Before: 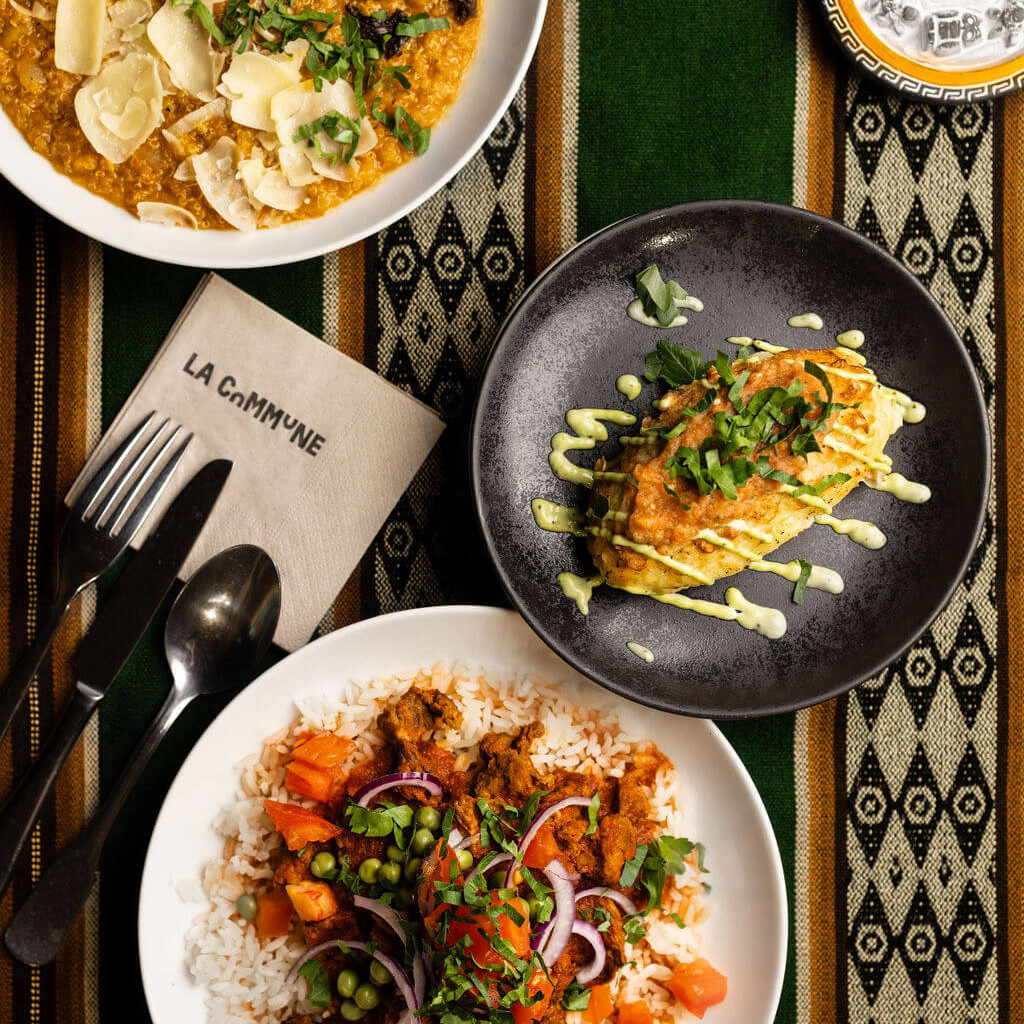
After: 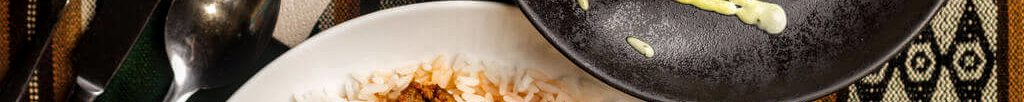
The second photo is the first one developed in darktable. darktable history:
local contrast: detail 130%
crop and rotate: top 59.084%, bottom 30.916%
